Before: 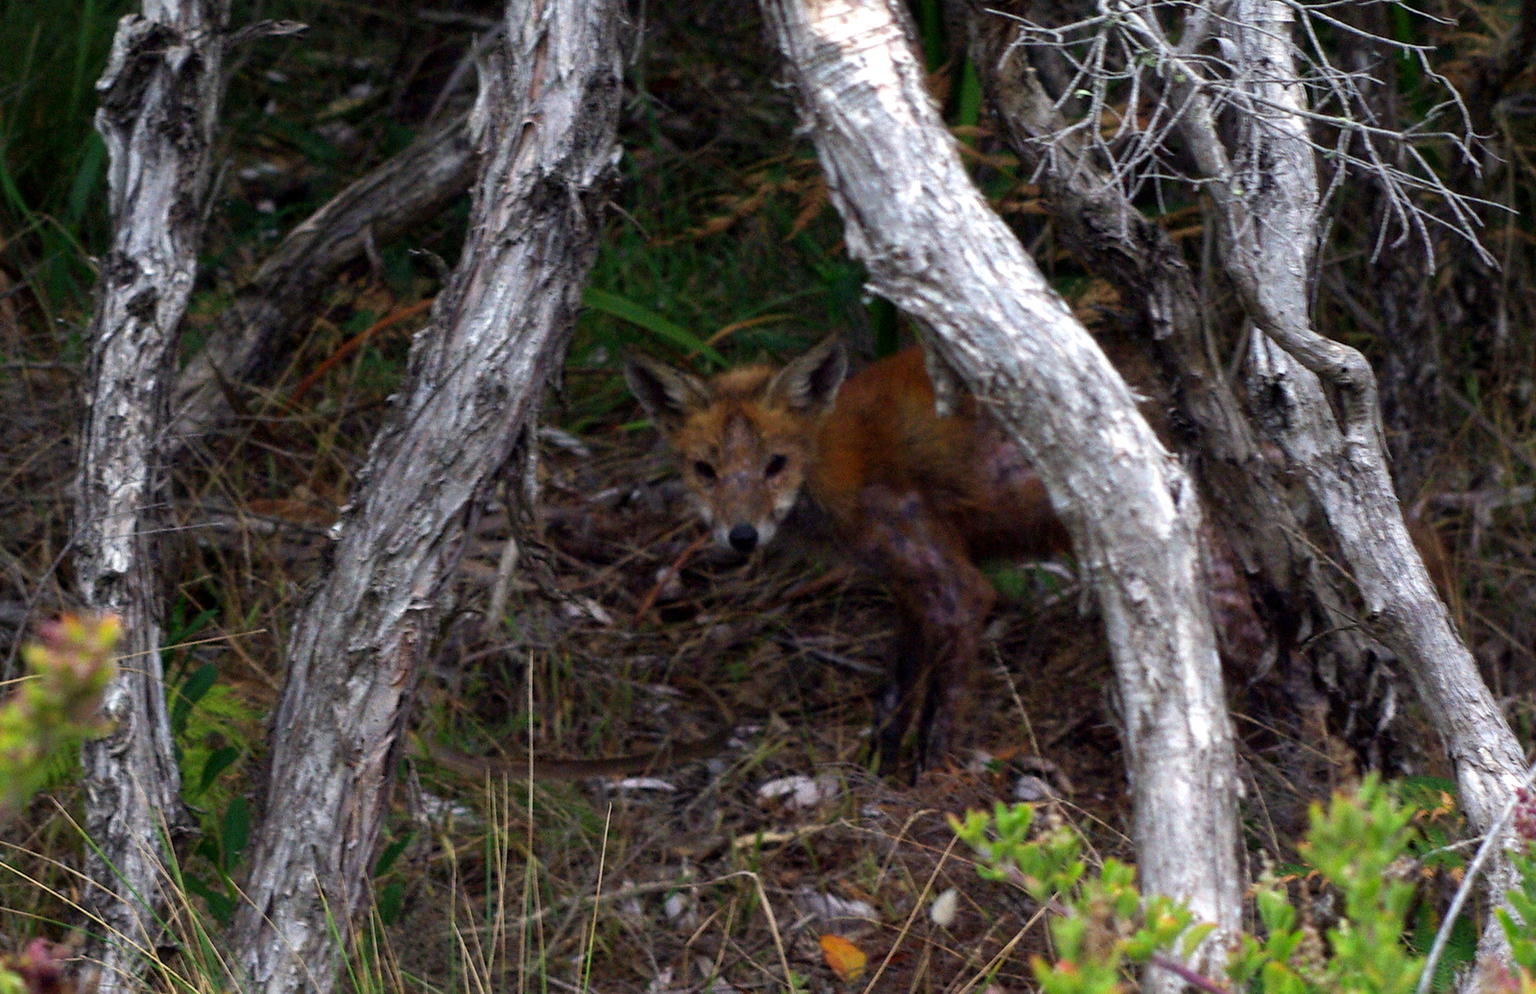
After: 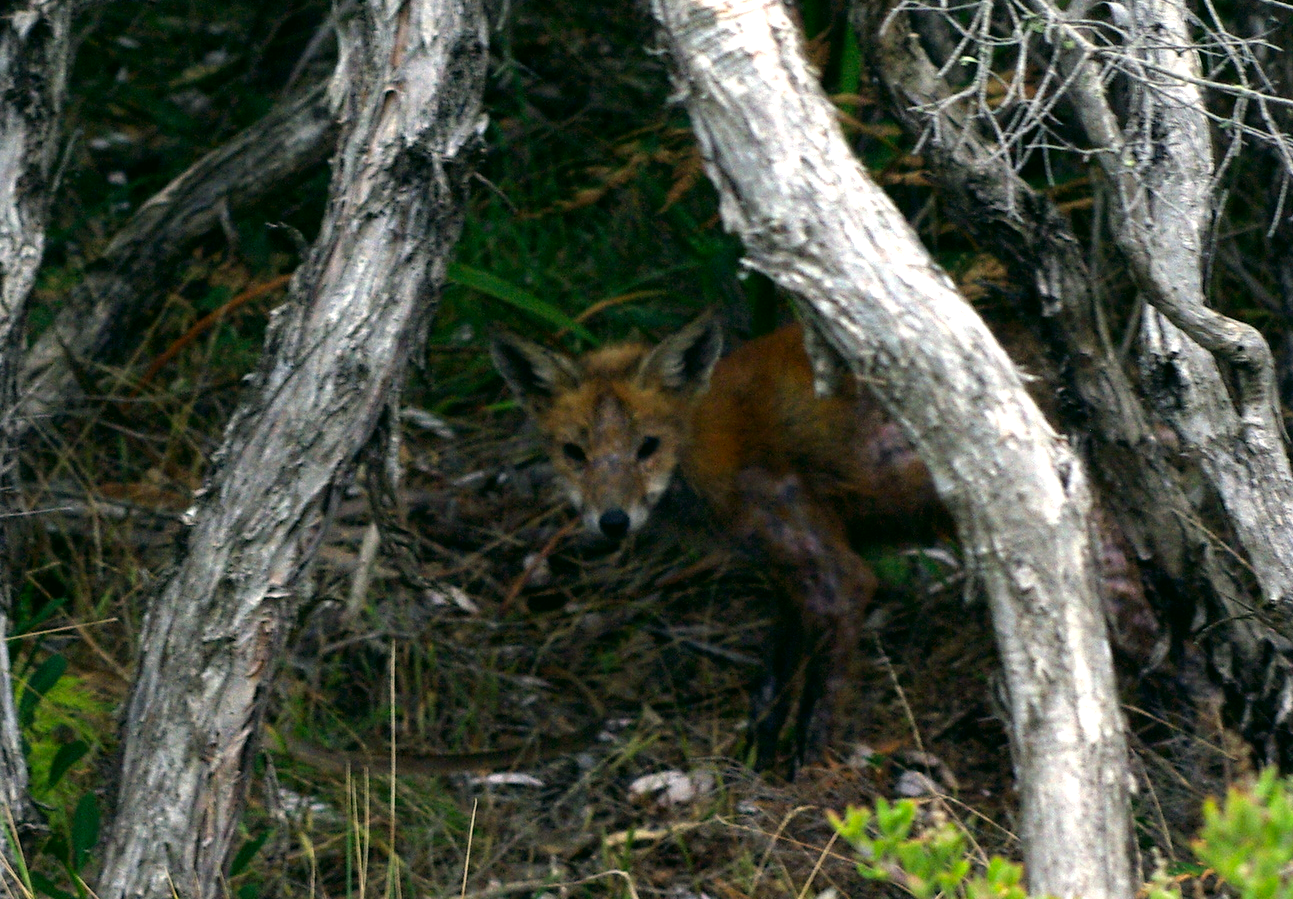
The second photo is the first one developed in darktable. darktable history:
crop: left 10.003%, top 3.627%, right 9.153%, bottom 9.49%
color correction: highlights a* -0.527, highlights b* 9.59, shadows a* -8.75, shadows b* 1.18
tone equalizer: -8 EV -0.381 EV, -7 EV -0.375 EV, -6 EV -0.294 EV, -5 EV -0.262 EV, -3 EV 0.236 EV, -2 EV 0.321 EV, -1 EV 0.365 EV, +0 EV 0.393 EV, mask exposure compensation -0.506 EV
